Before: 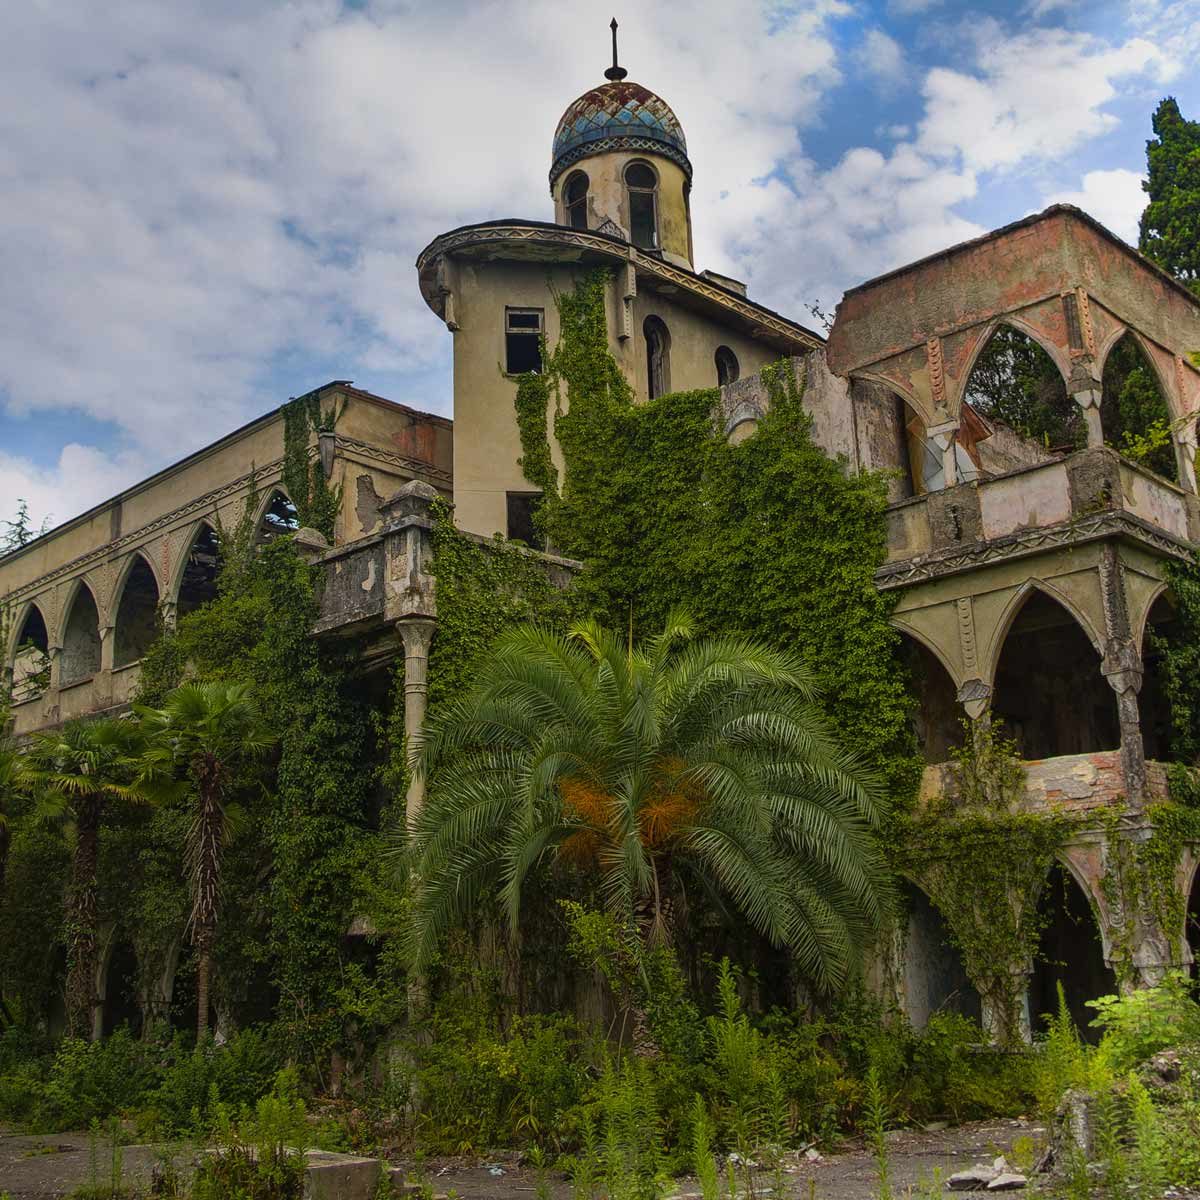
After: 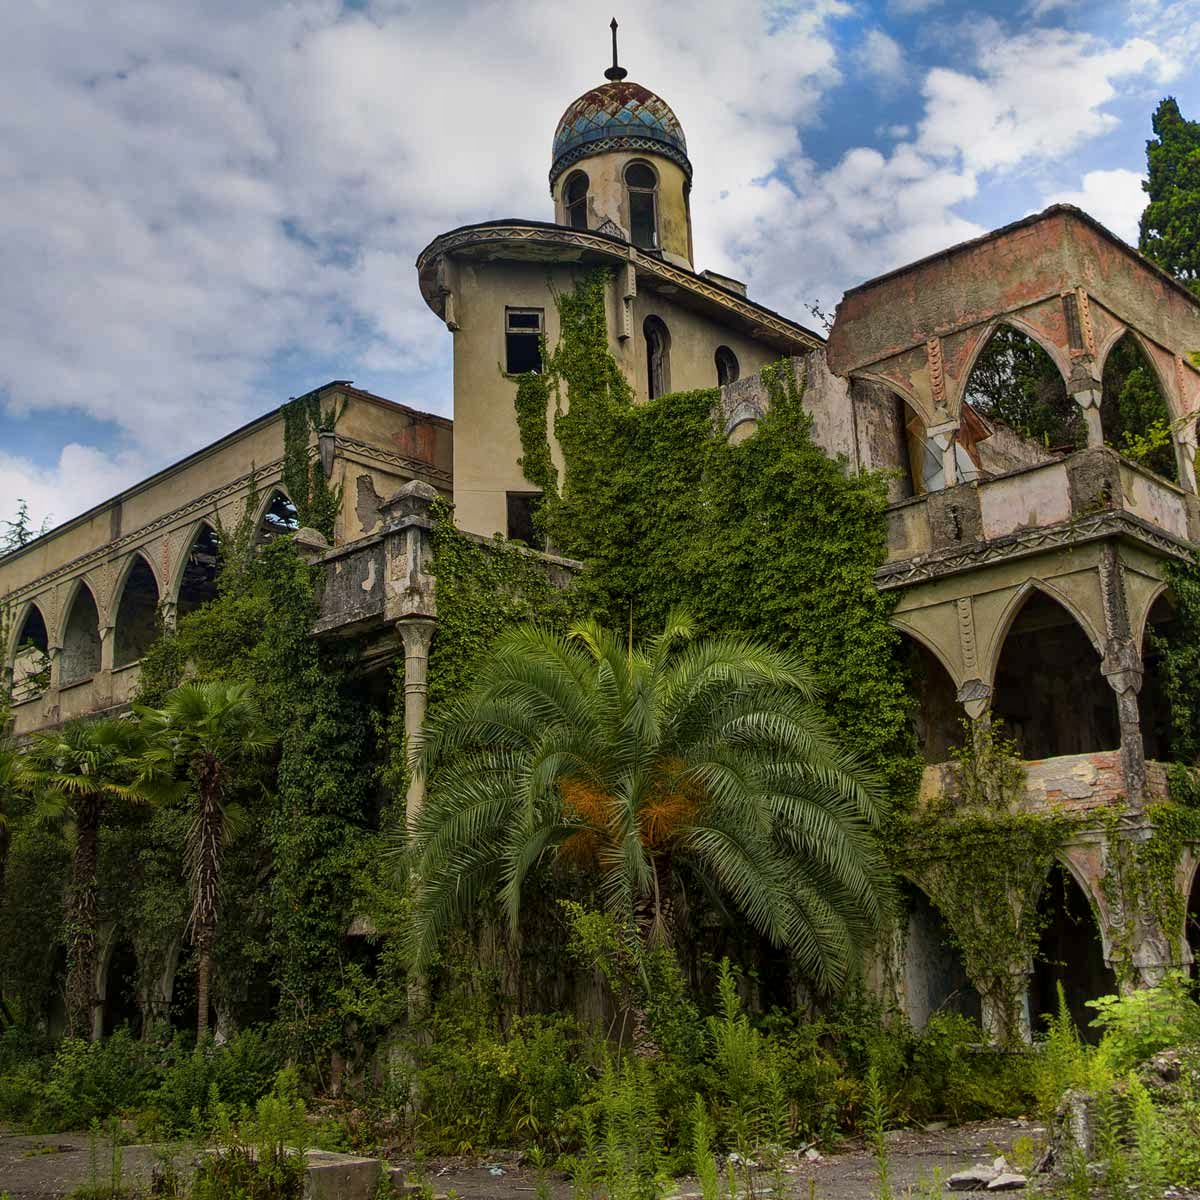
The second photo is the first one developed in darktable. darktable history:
local contrast: mode bilateral grid, contrast 20, coarseness 50, detail 132%, midtone range 0.2
